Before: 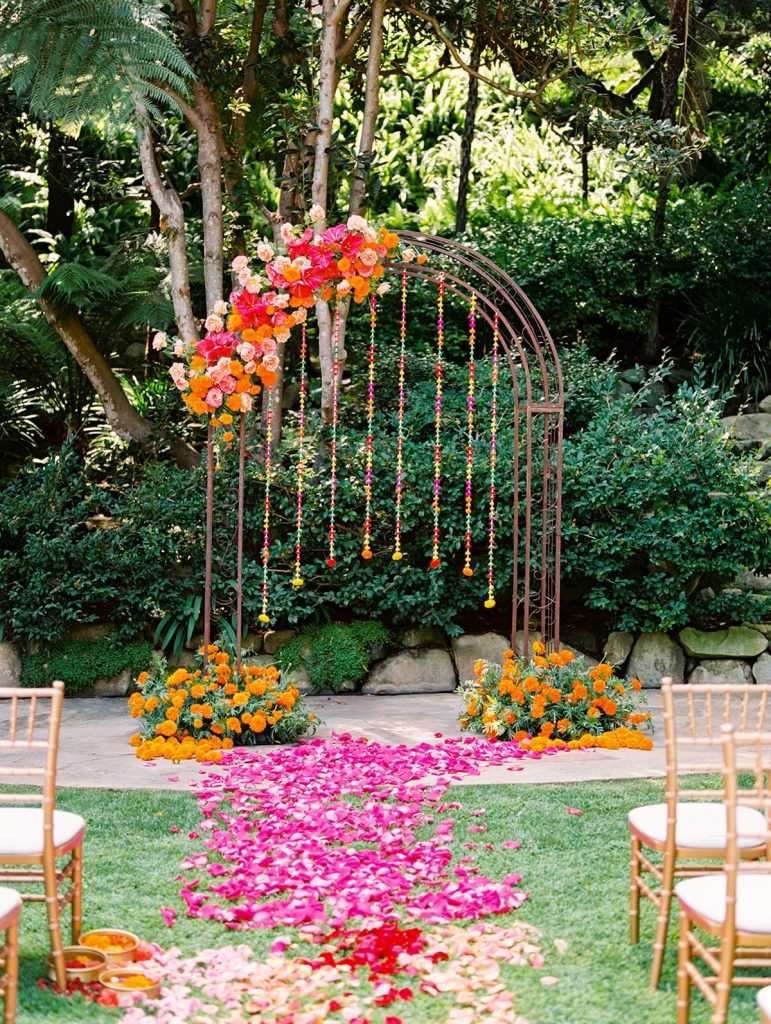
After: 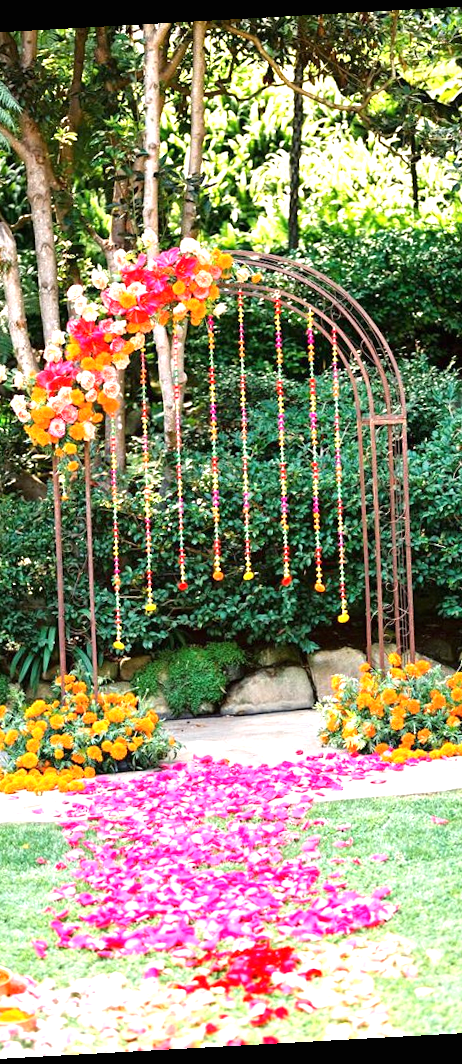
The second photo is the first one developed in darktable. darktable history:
crop: left 21.674%, right 22.086%
exposure: black level correction 0, exposure 1 EV, compensate exposure bias true, compensate highlight preservation false
rotate and perspective: rotation -3.18°, automatic cropping off
